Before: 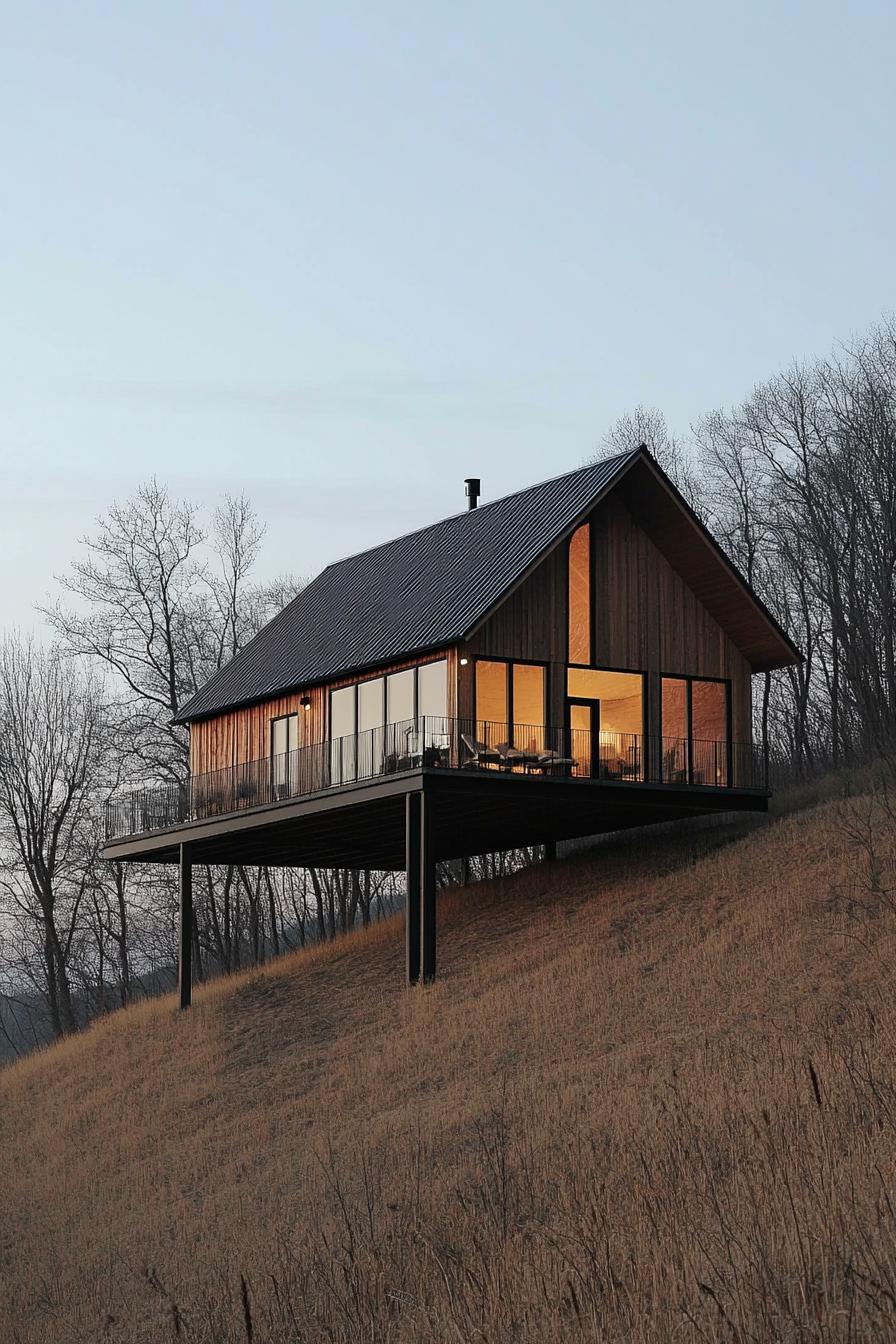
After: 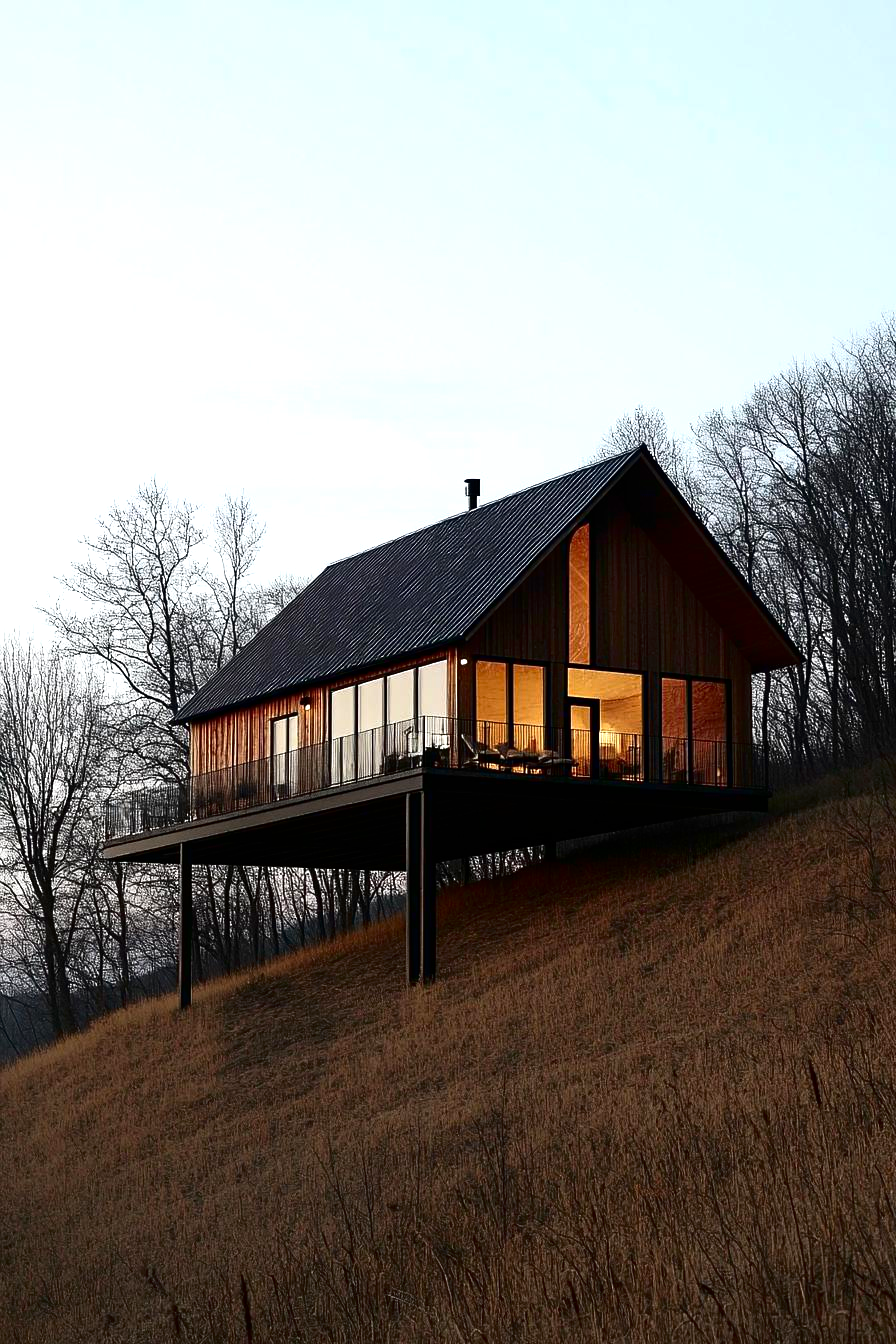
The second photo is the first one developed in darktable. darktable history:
exposure: exposure 0.562 EV, compensate highlight preservation false
contrast brightness saturation: contrast 0.238, brightness -0.242, saturation 0.139
tone equalizer: -8 EV 0 EV, -7 EV 0.002 EV, -6 EV -0.003 EV, -5 EV -0.01 EV, -4 EV -0.06 EV, -3 EV -0.198 EV, -2 EV -0.262 EV, -1 EV 0.11 EV, +0 EV 0.276 EV, edges refinement/feathering 500, mask exposure compensation -1.57 EV, preserve details no
